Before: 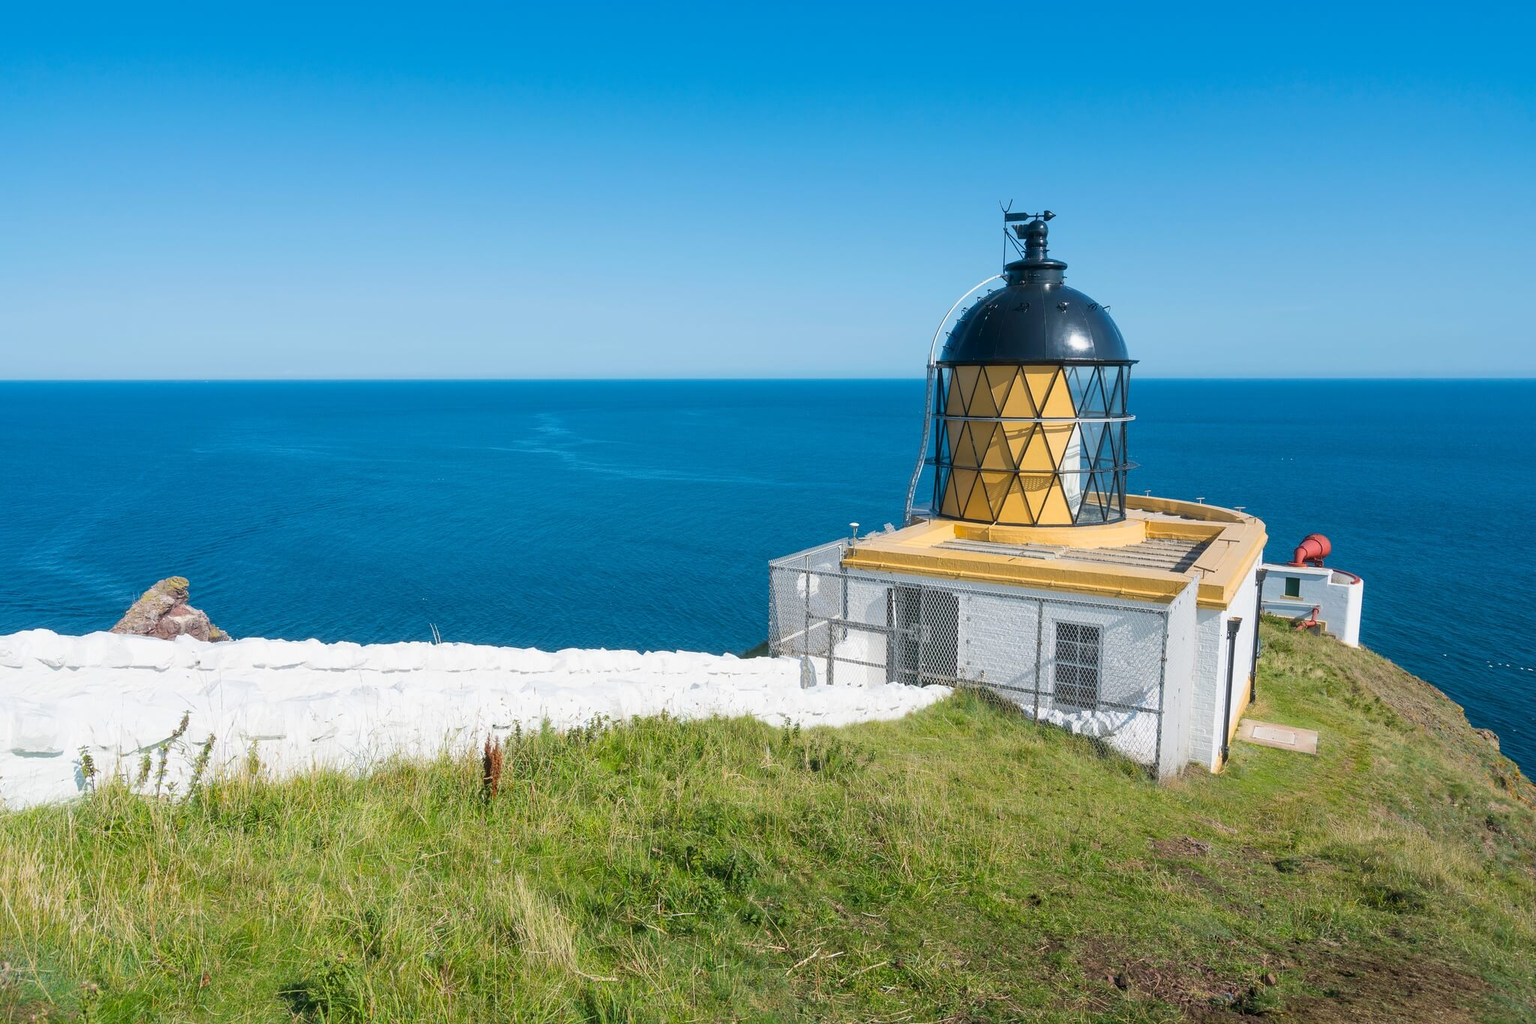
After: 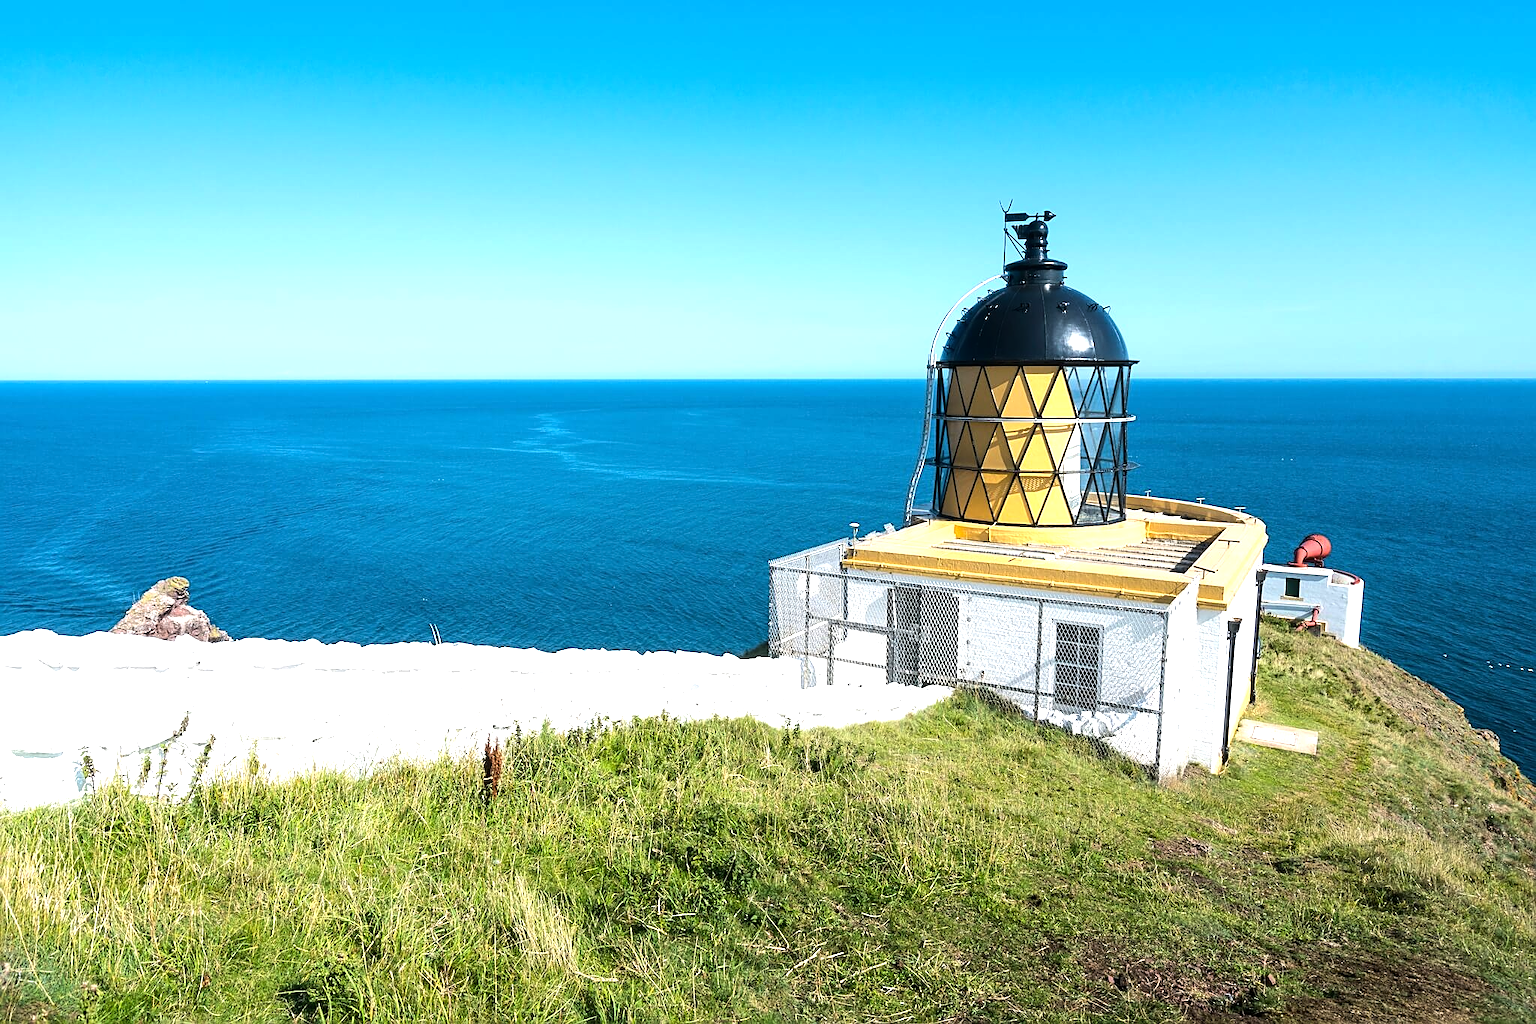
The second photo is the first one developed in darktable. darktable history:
sharpen: on, module defaults
tone equalizer: -8 EV -1.08 EV, -7 EV -1.01 EV, -6 EV -0.867 EV, -5 EV -0.578 EV, -3 EV 0.578 EV, -2 EV 0.867 EV, -1 EV 1.01 EV, +0 EV 1.08 EV, edges refinement/feathering 500, mask exposure compensation -1.57 EV, preserve details no
